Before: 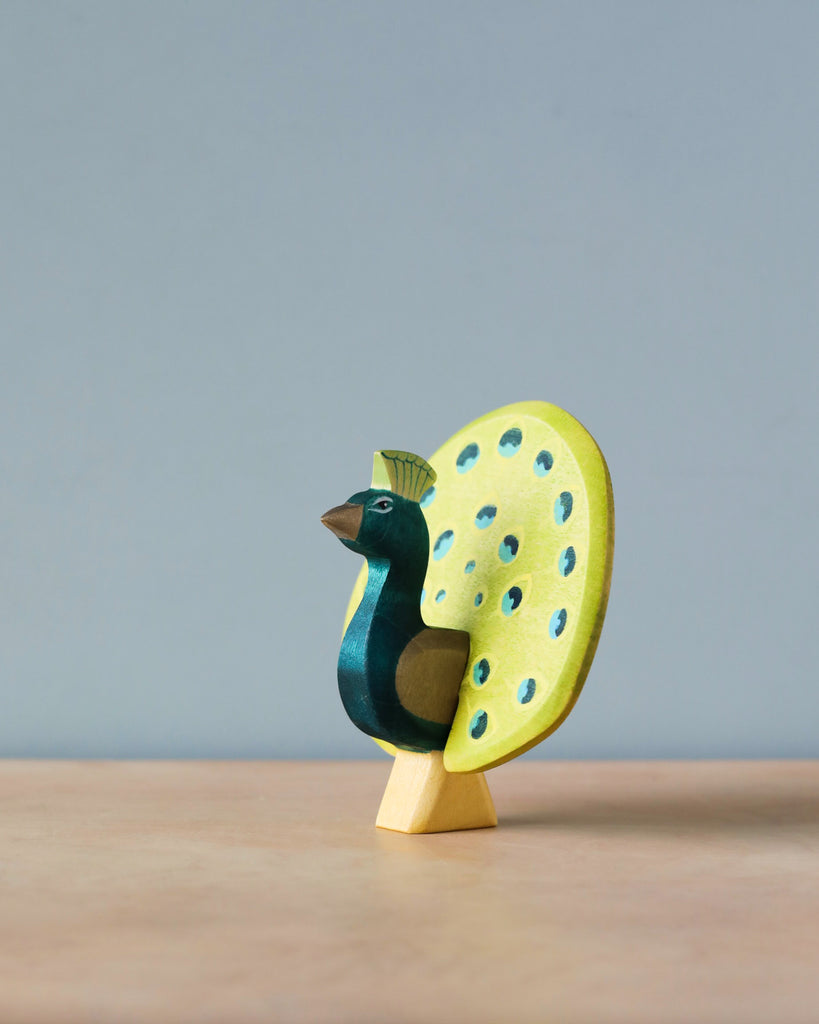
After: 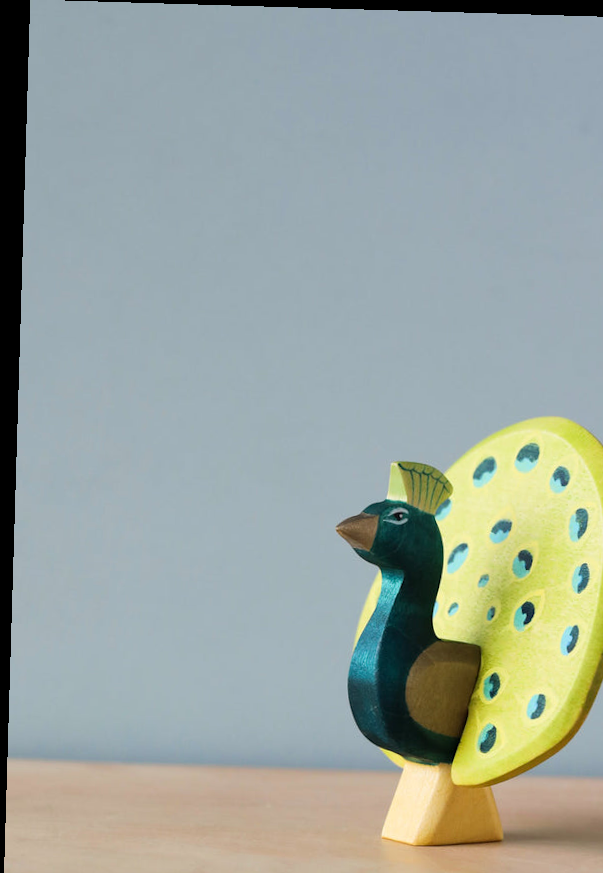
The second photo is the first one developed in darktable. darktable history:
rotate and perspective: rotation 1.72°, automatic cropping off
crop: right 28.885%, bottom 16.626%
exposure: compensate highlight preservation false
